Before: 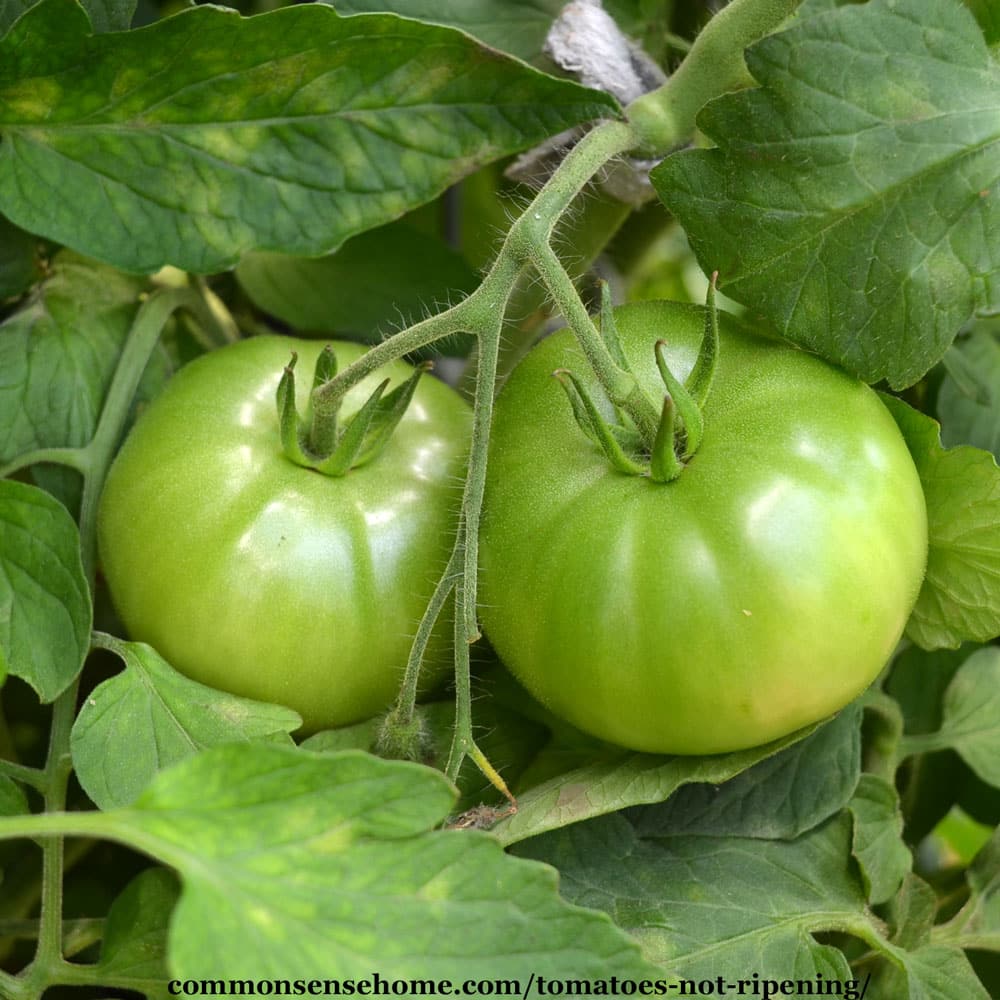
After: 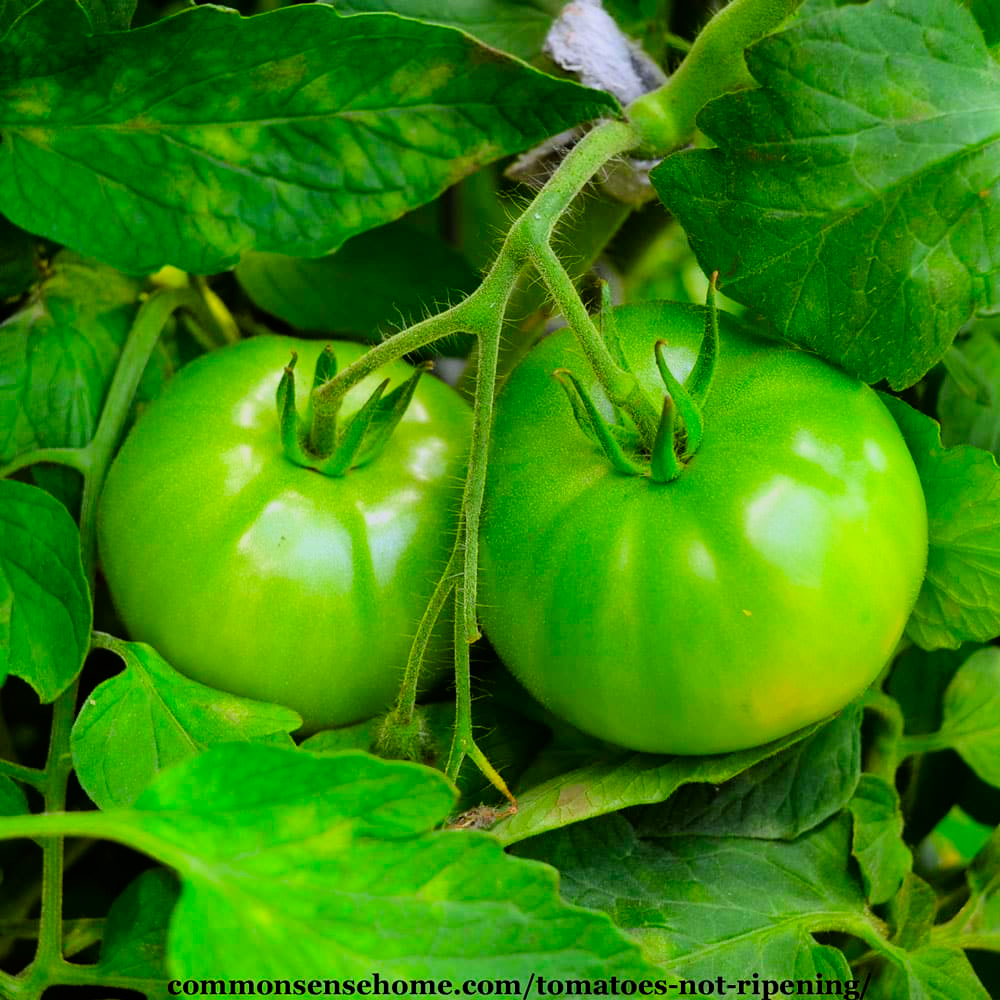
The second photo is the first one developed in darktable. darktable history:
contrast brightness saturation: saturation -0.05
filmic rgb: black relative exposure -7.75 EV, white relative exposure 4.4 EV, threshold 3 EV, hardness 3.76, latitude 50%, contrast 1.1, color science v5 (2021), contrast in shadows safe, contrast in highlights safe, enable highlight reconstruction true
white balance: red 0.983, blue 1.036
color correction: saturation 2.15
